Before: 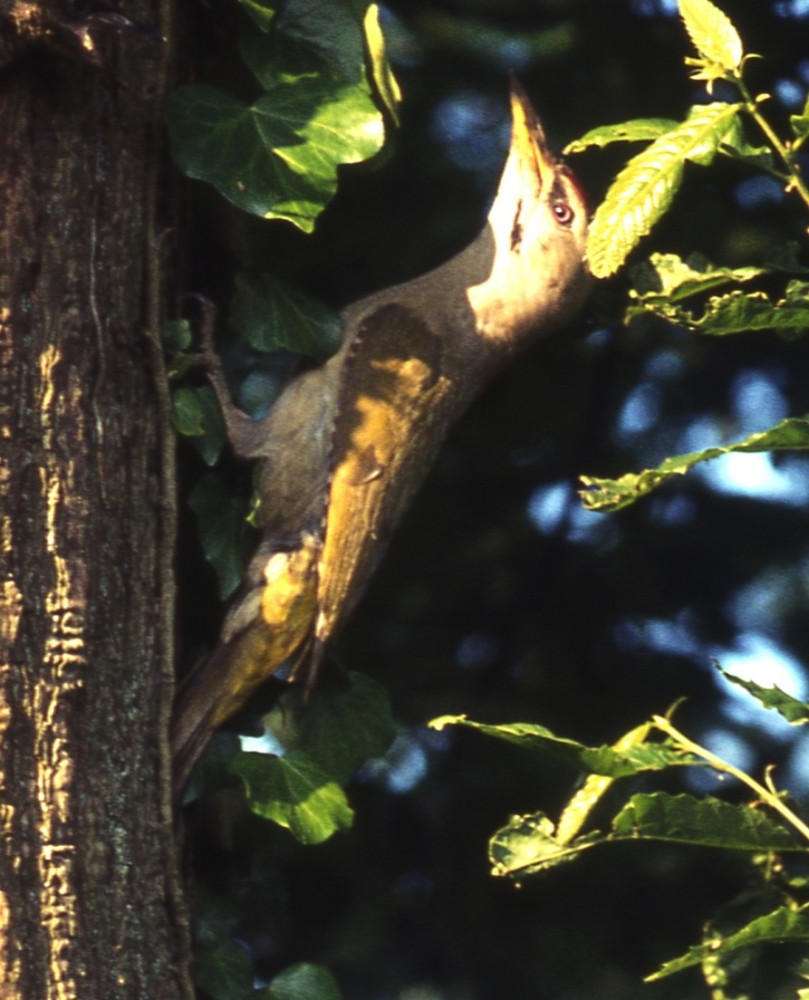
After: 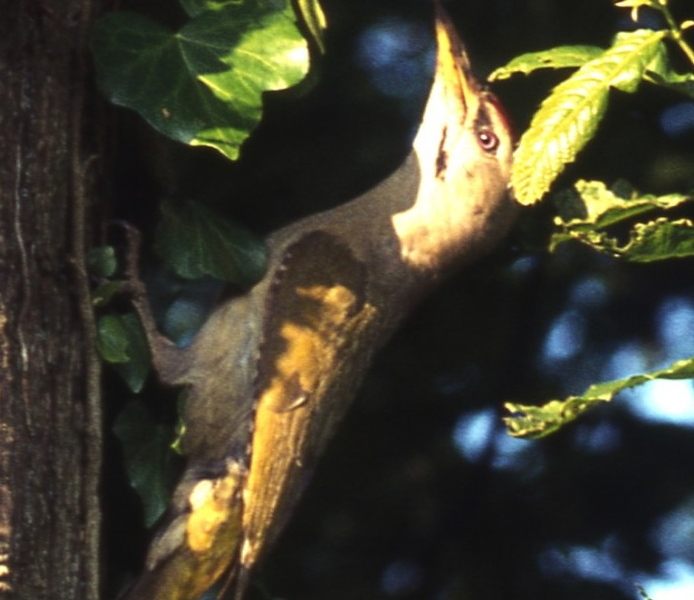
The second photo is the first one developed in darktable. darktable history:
crop and rotate: left 9.334%, top 7.358%, right 4.816%, bottom 32.612%
